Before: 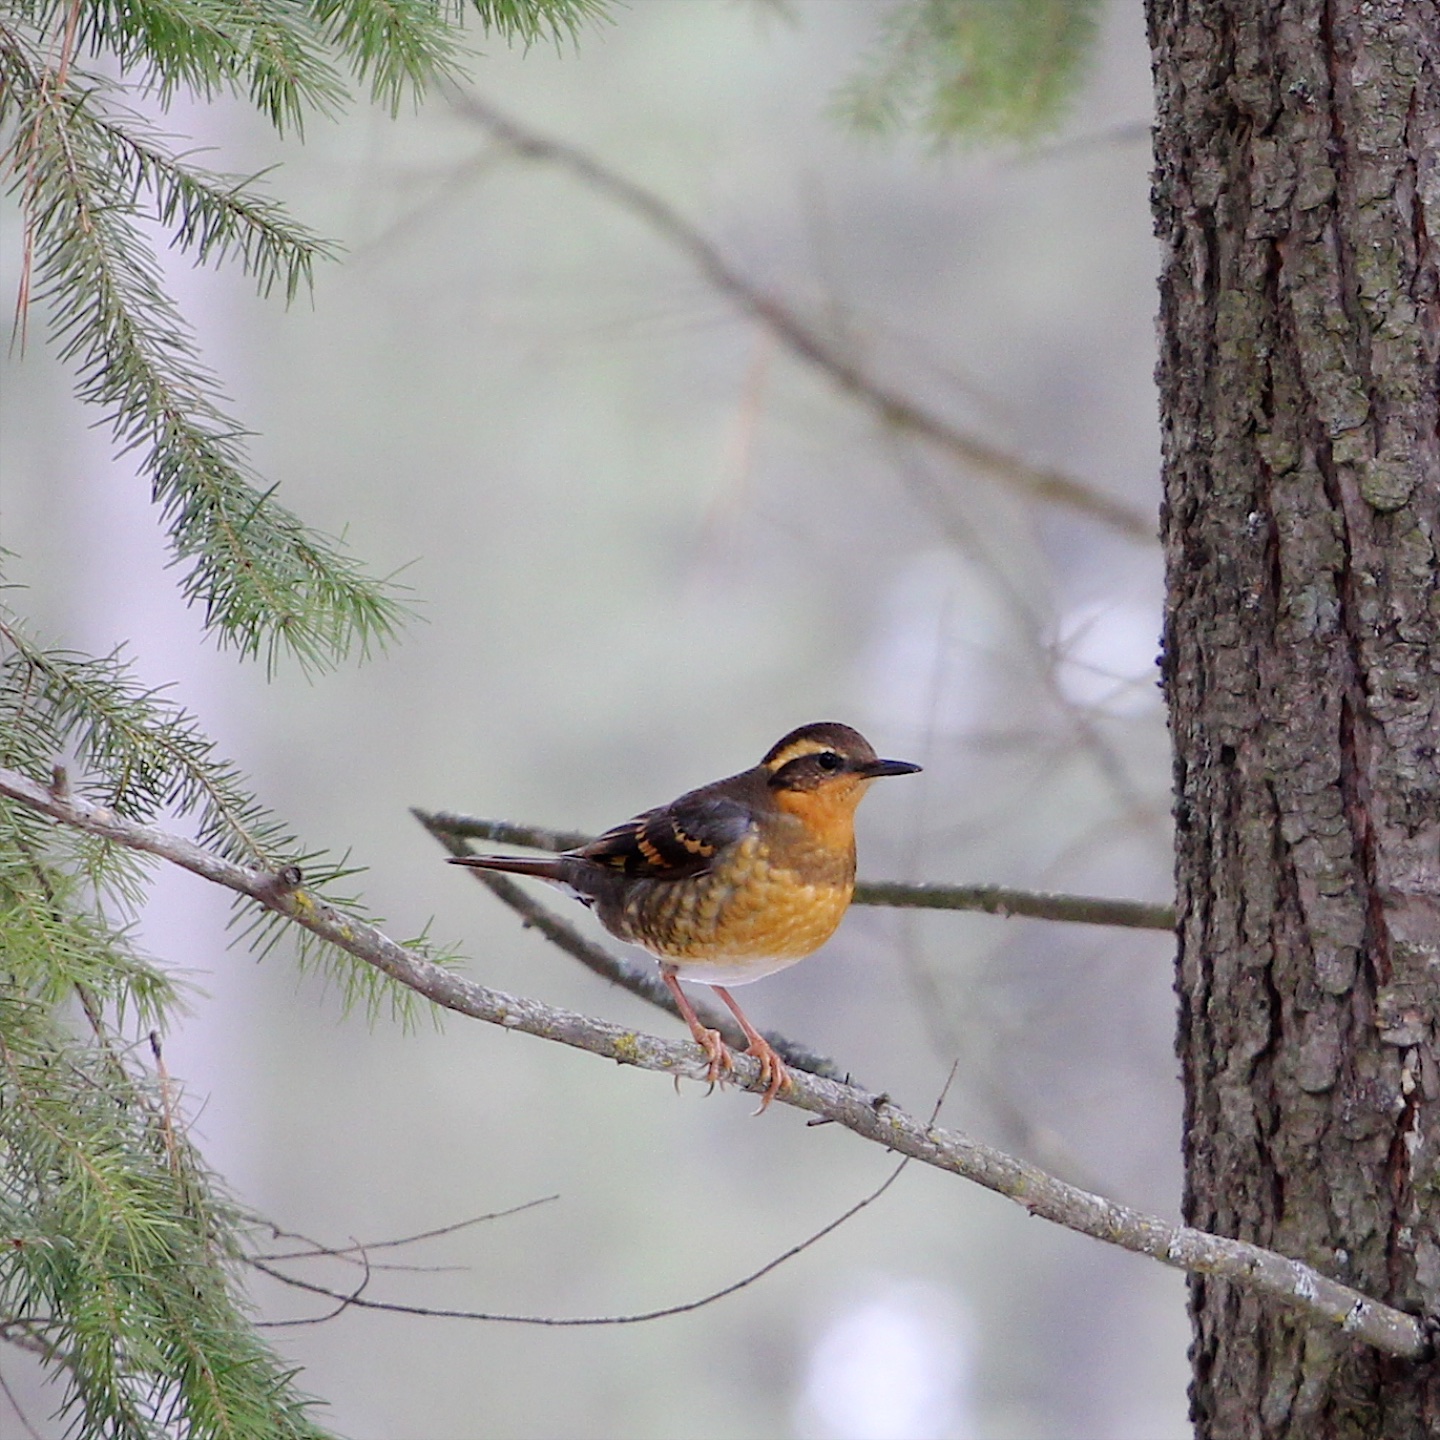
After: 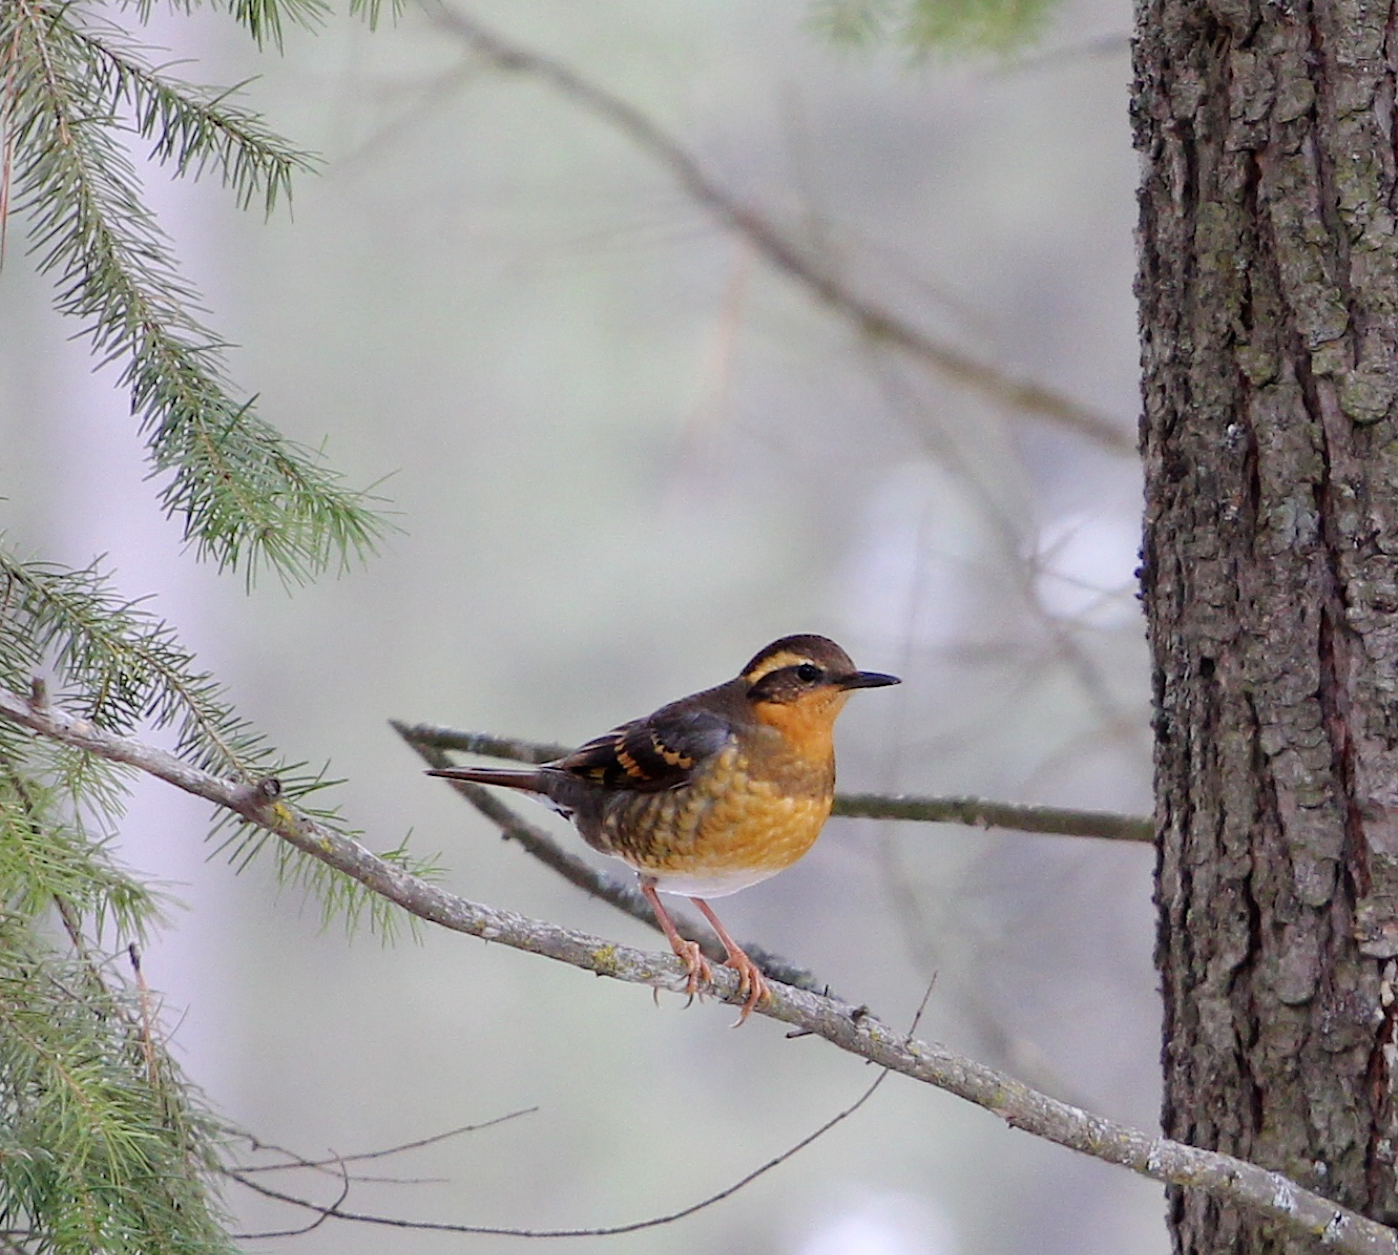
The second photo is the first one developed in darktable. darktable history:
crop: left 1.507%, top 6.147%, right 1.379%, bottom 6.637%
color correction: highlights a* -0.182, highlights b* -0.124
